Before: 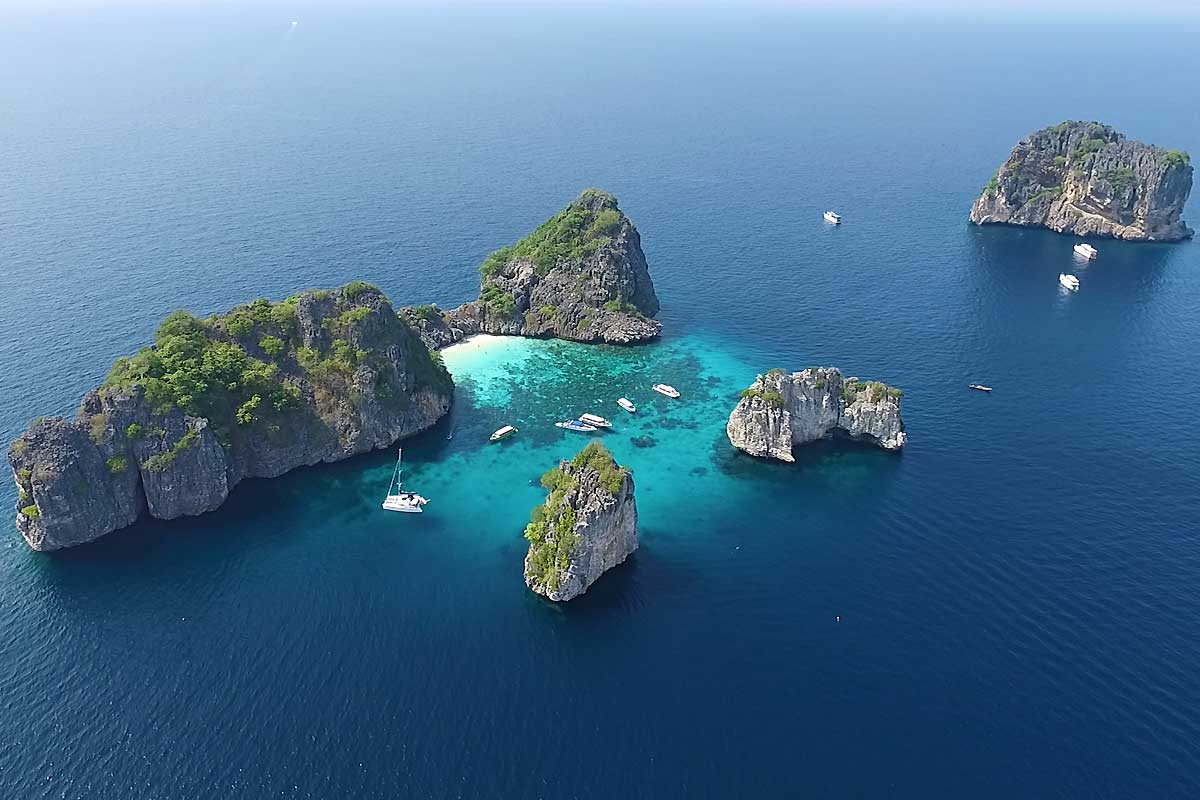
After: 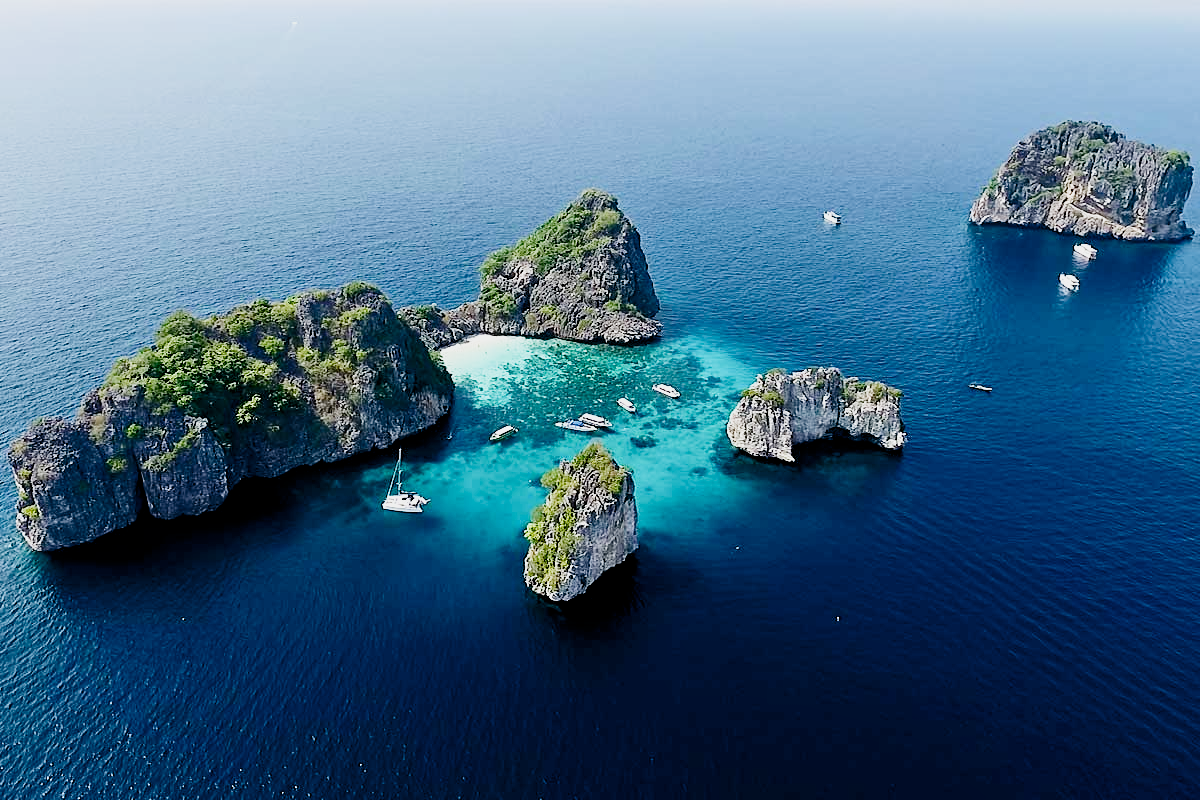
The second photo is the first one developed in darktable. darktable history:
tone equalizer: -8 EV 0.004 EV, -7 EV -0.043 EV, -6 EV 0.042 EV, -5 EV 0.032 EV, -4 EV 0.238 EV, -3 EV 0.661 EV, -2 EV 0.574 EV, -1 EV 0.21 EV, +0 EV 0.025 EV
contrast brightness saturation: contrast 0.339, brightness -0.082, saturation 0.169
filmic rgb: black relative exposure -3.29 EV, white relative exposure 3.46 EV, hardness 2.36, contrast 1.102, preserve chrominance no, color science v5 (2021), contrast in shadows safe, contrast in highlights safe
